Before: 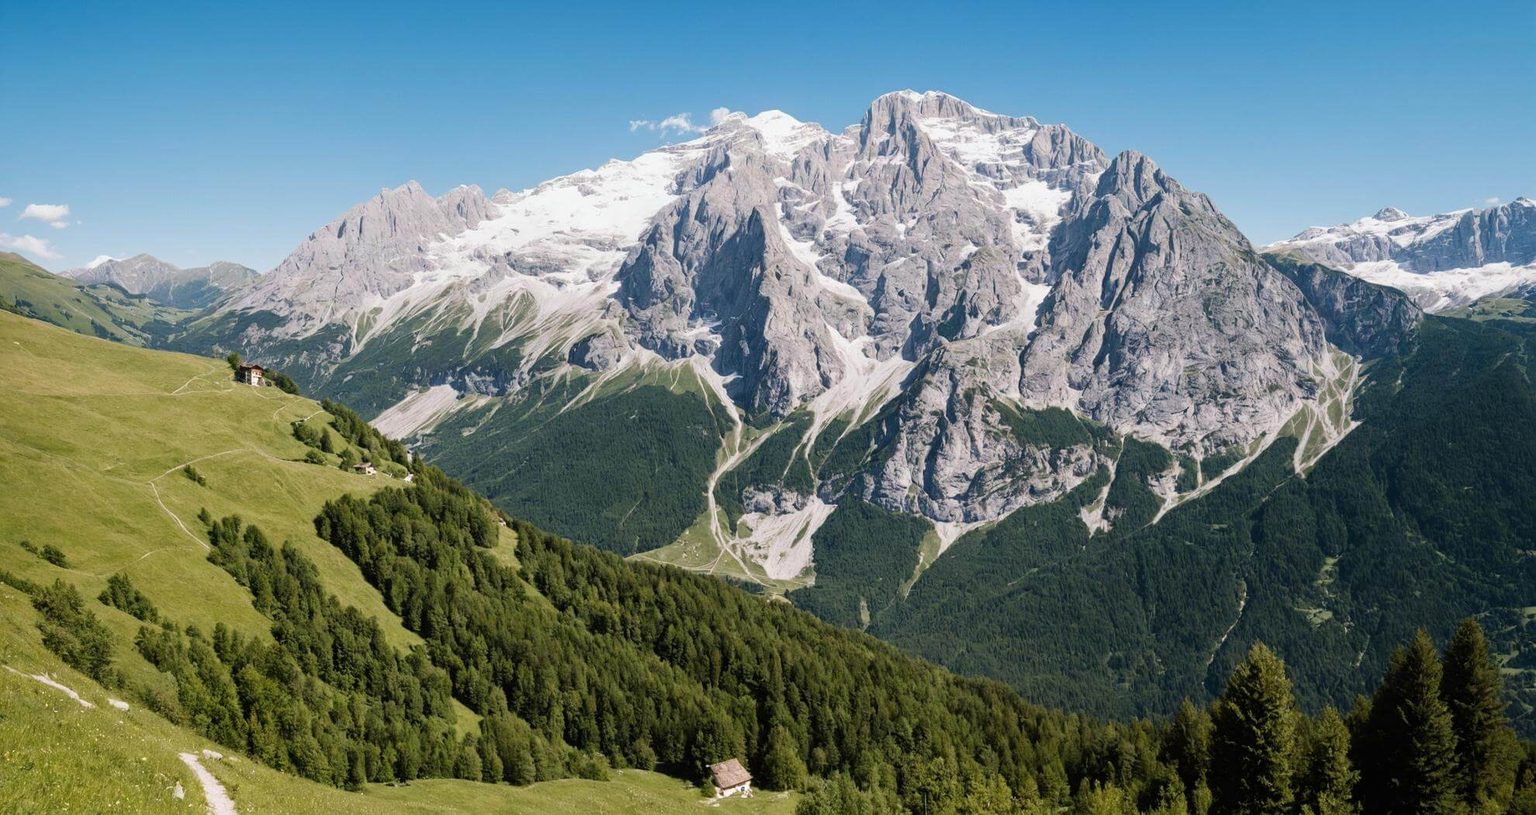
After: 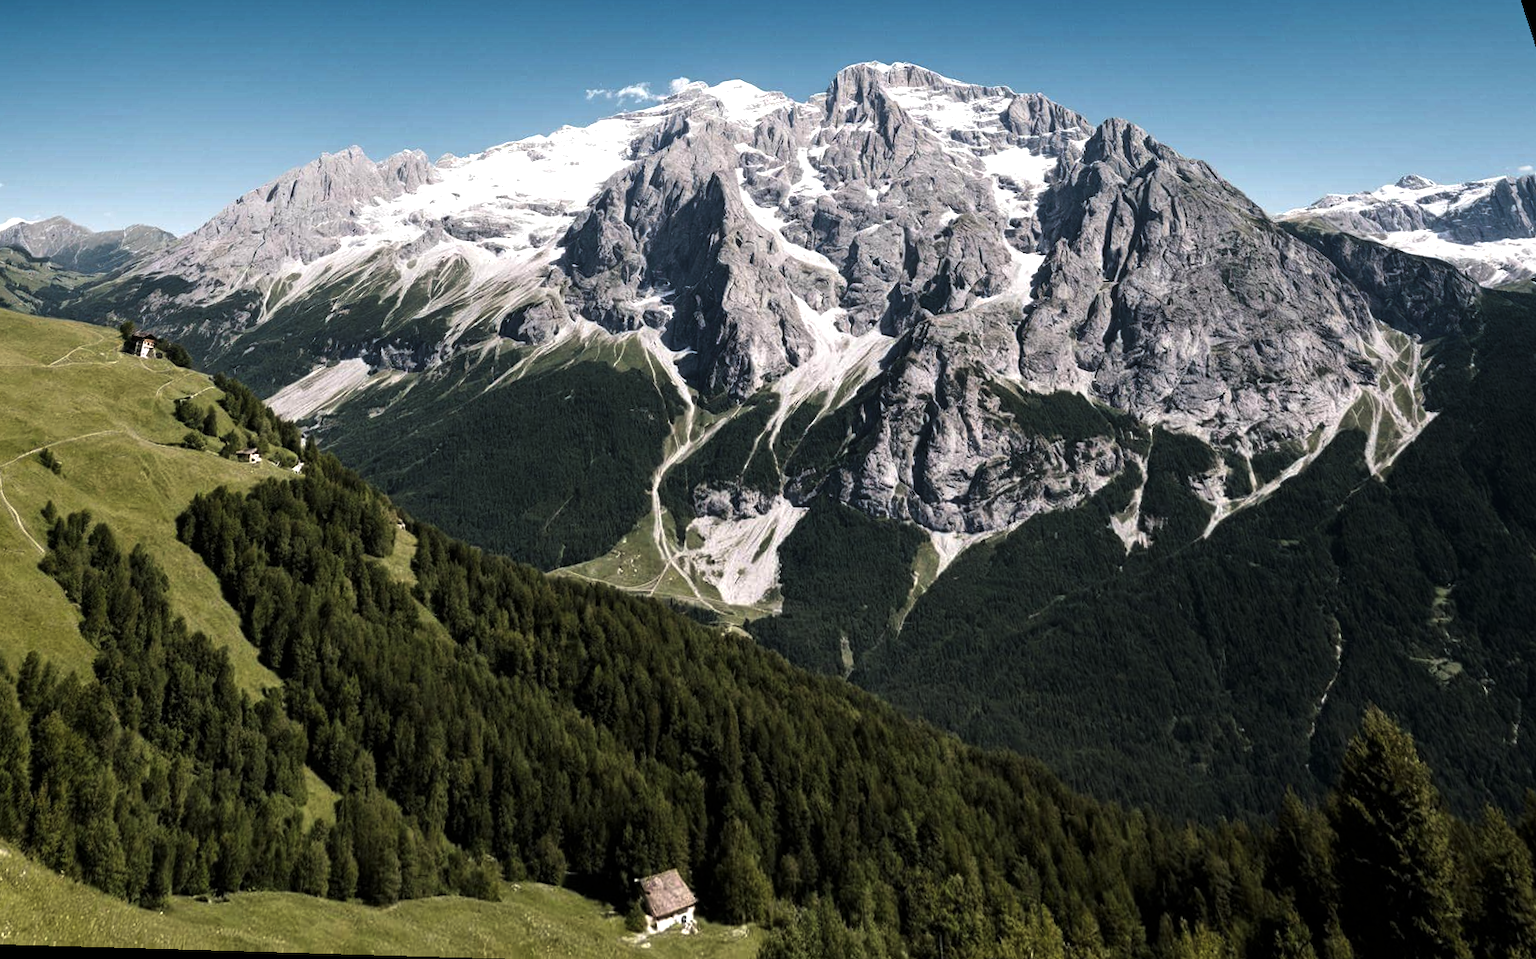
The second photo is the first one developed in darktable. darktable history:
rotate and perspective: rotation 0.72°, lens shift (vertical) -0.352, lens shift (horizontal) -0.051, crop left 0.152, crop right 0.859, crop top 0.019, crop bottom 0.964
exposure: exposure 0.426 EV, compensate highlight preservation false
levels: levels [0, 0.618, 1]
